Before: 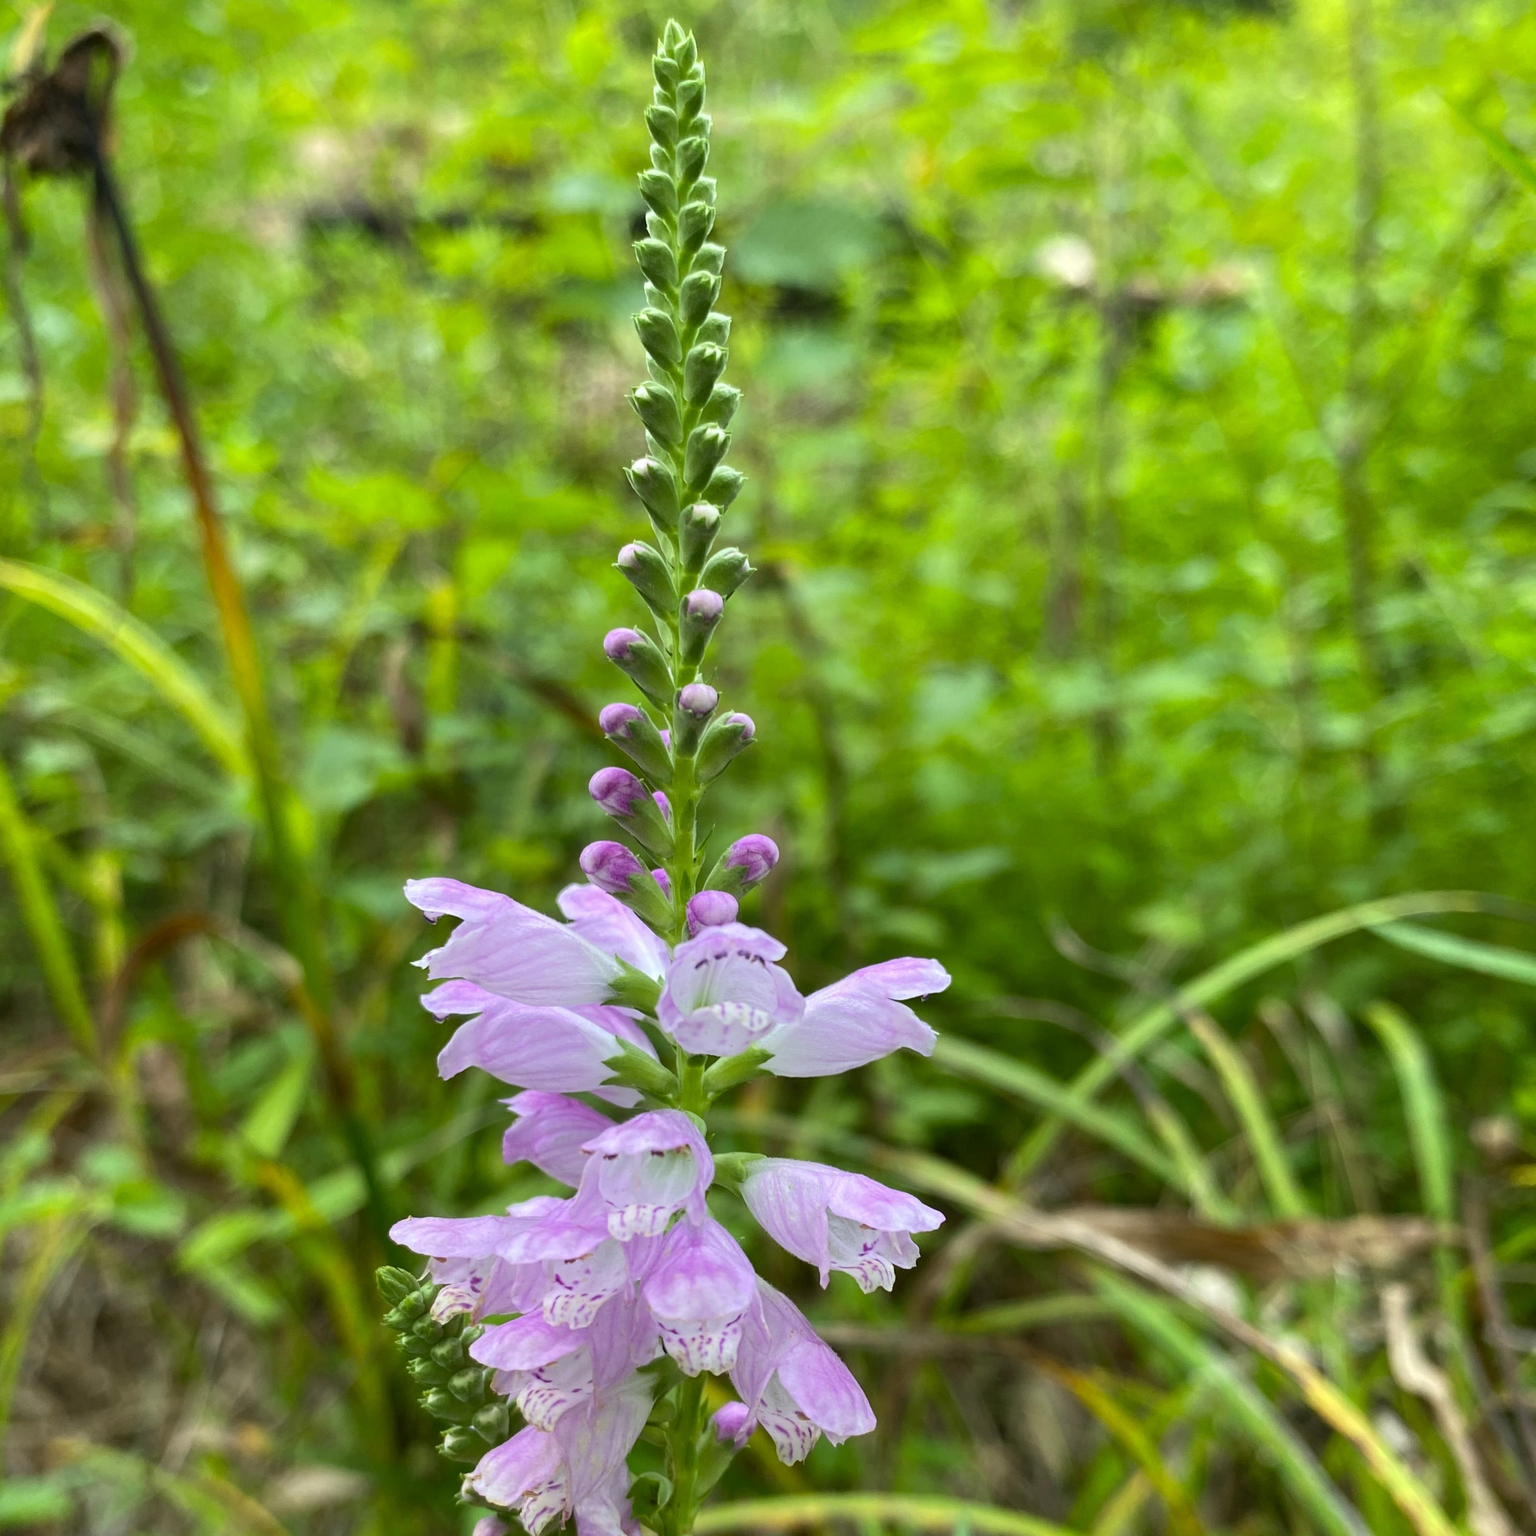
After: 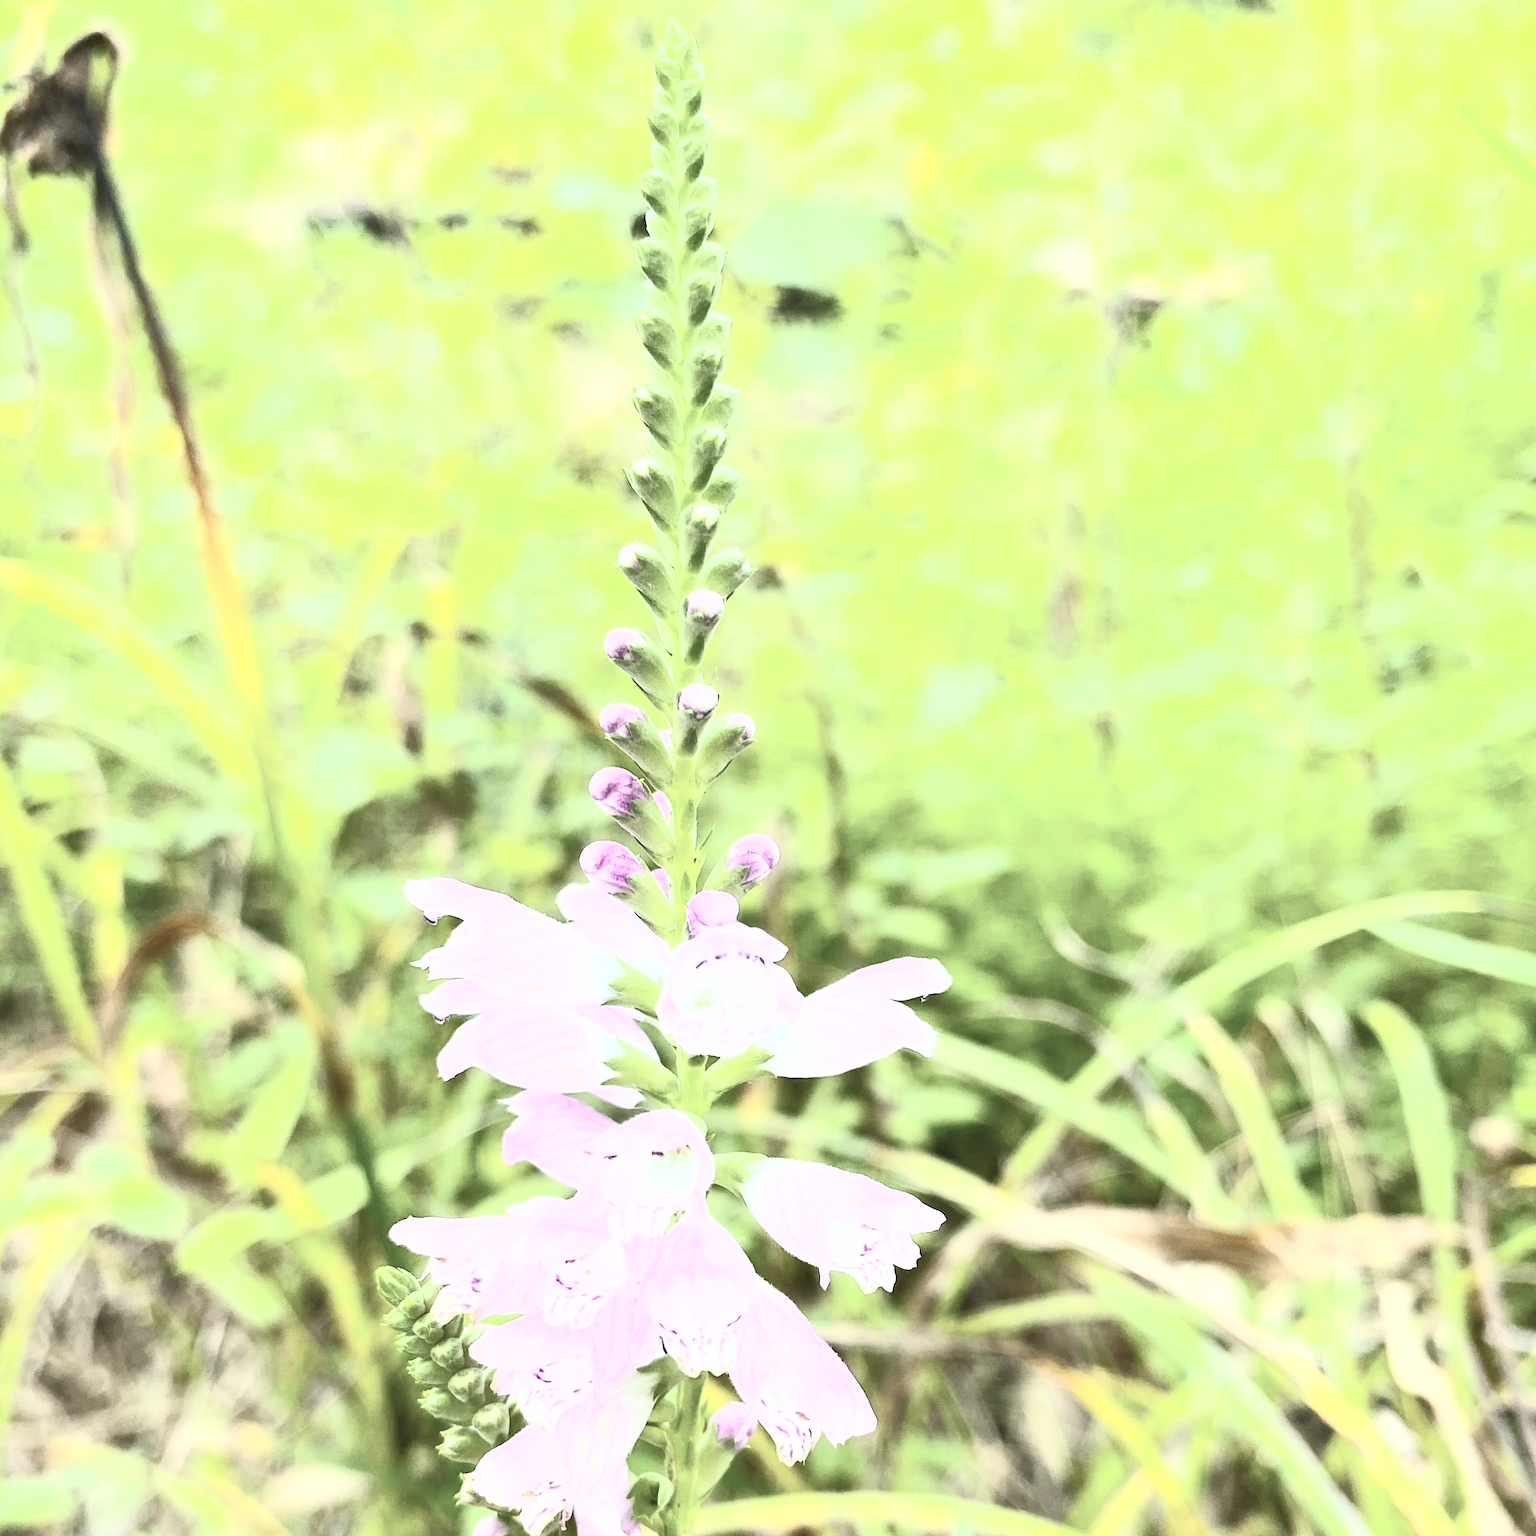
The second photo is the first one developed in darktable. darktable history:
contrast brightness saturation: contrast 0.555, brightness 0.578, saturation -0.348
exposure: black level correction 0, exposure 1.2 EV, compensate highlight preservation false
sharpen: radius 1.893, amount 0.409, threshold 1.695
tone equalizer: edges refinement/feathering 500, mask exposure compensation -1.57 EV, preserve details no
shadows and highlights: shadows 20.41, highlights -19.45, soften with gaussian
